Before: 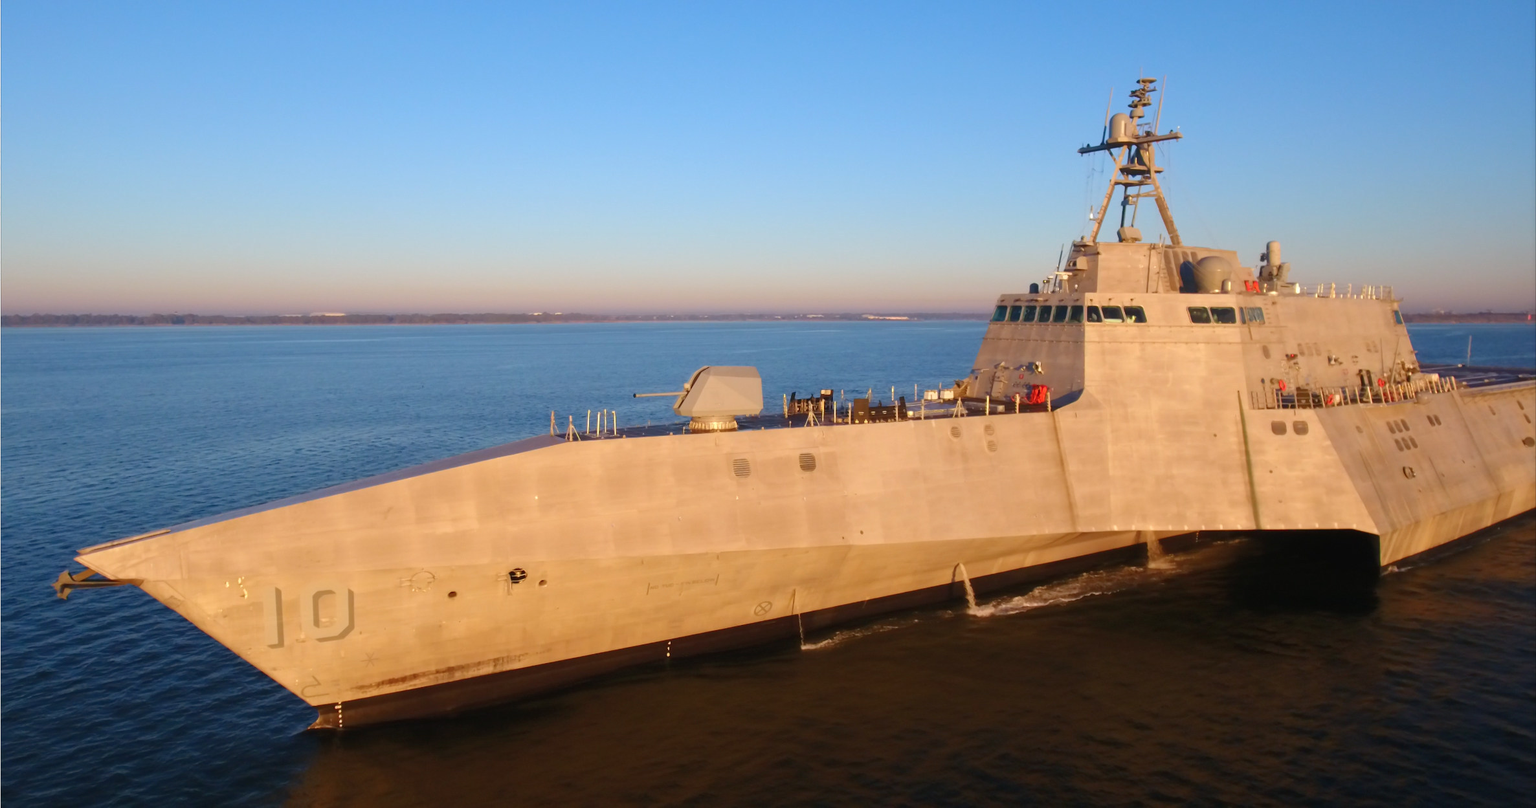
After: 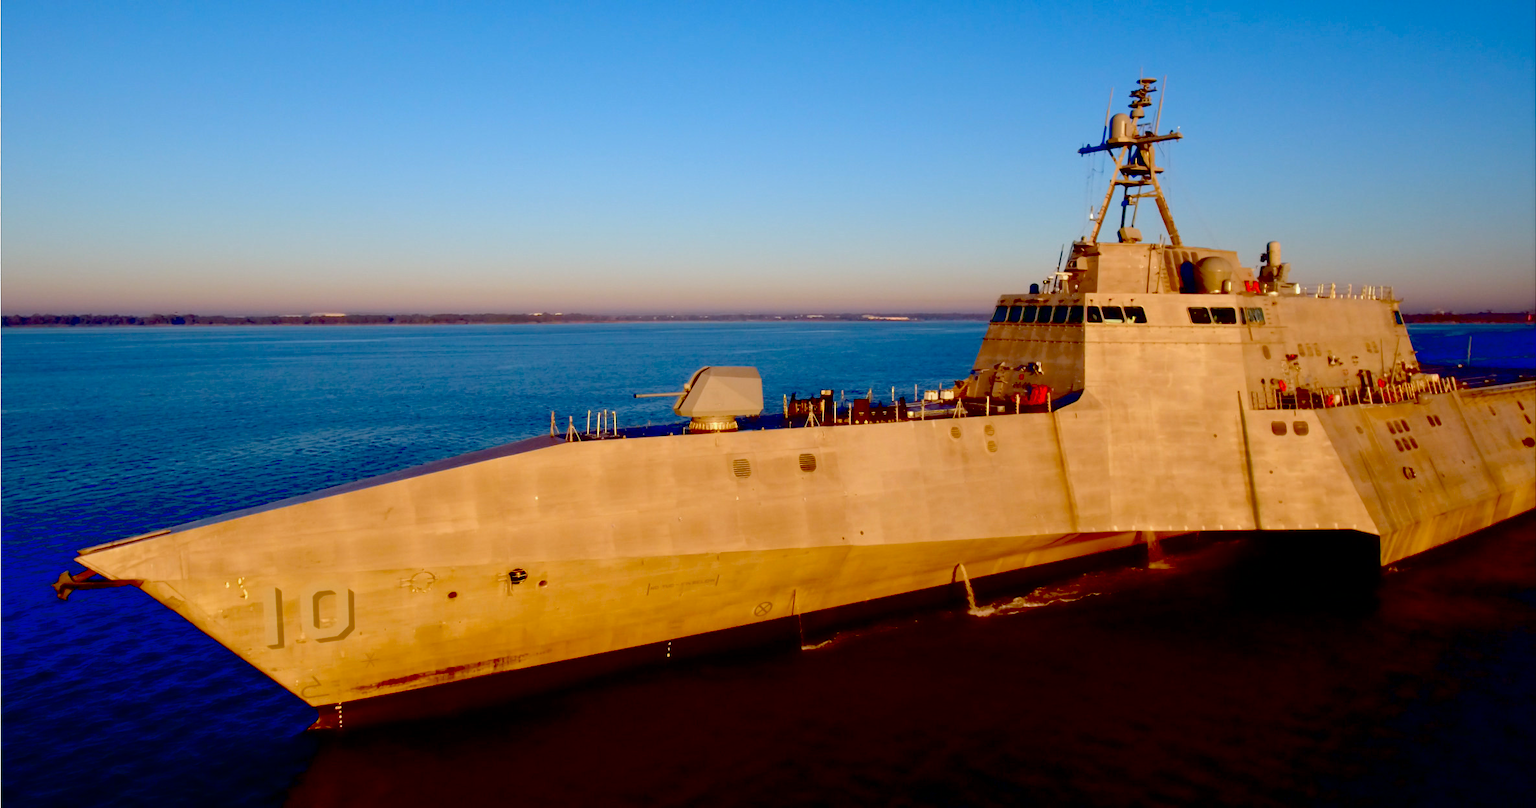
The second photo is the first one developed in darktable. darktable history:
fill light: on, module defaults
exposure: black level correction 0.1, exposure -0.092 EV, compensate highlight preservation false
